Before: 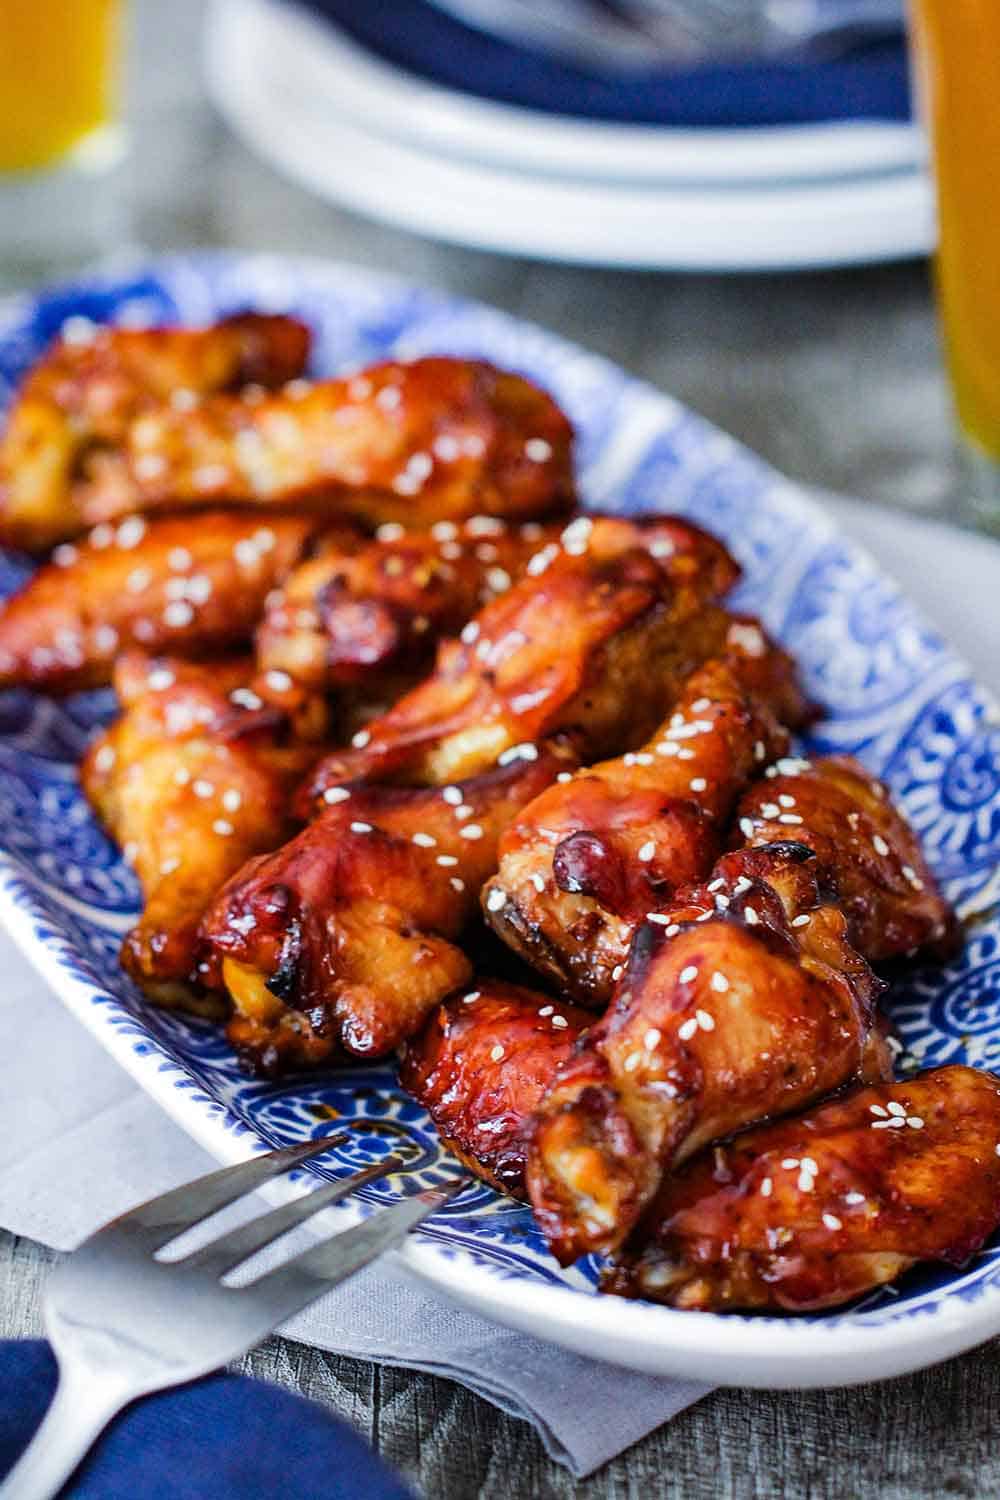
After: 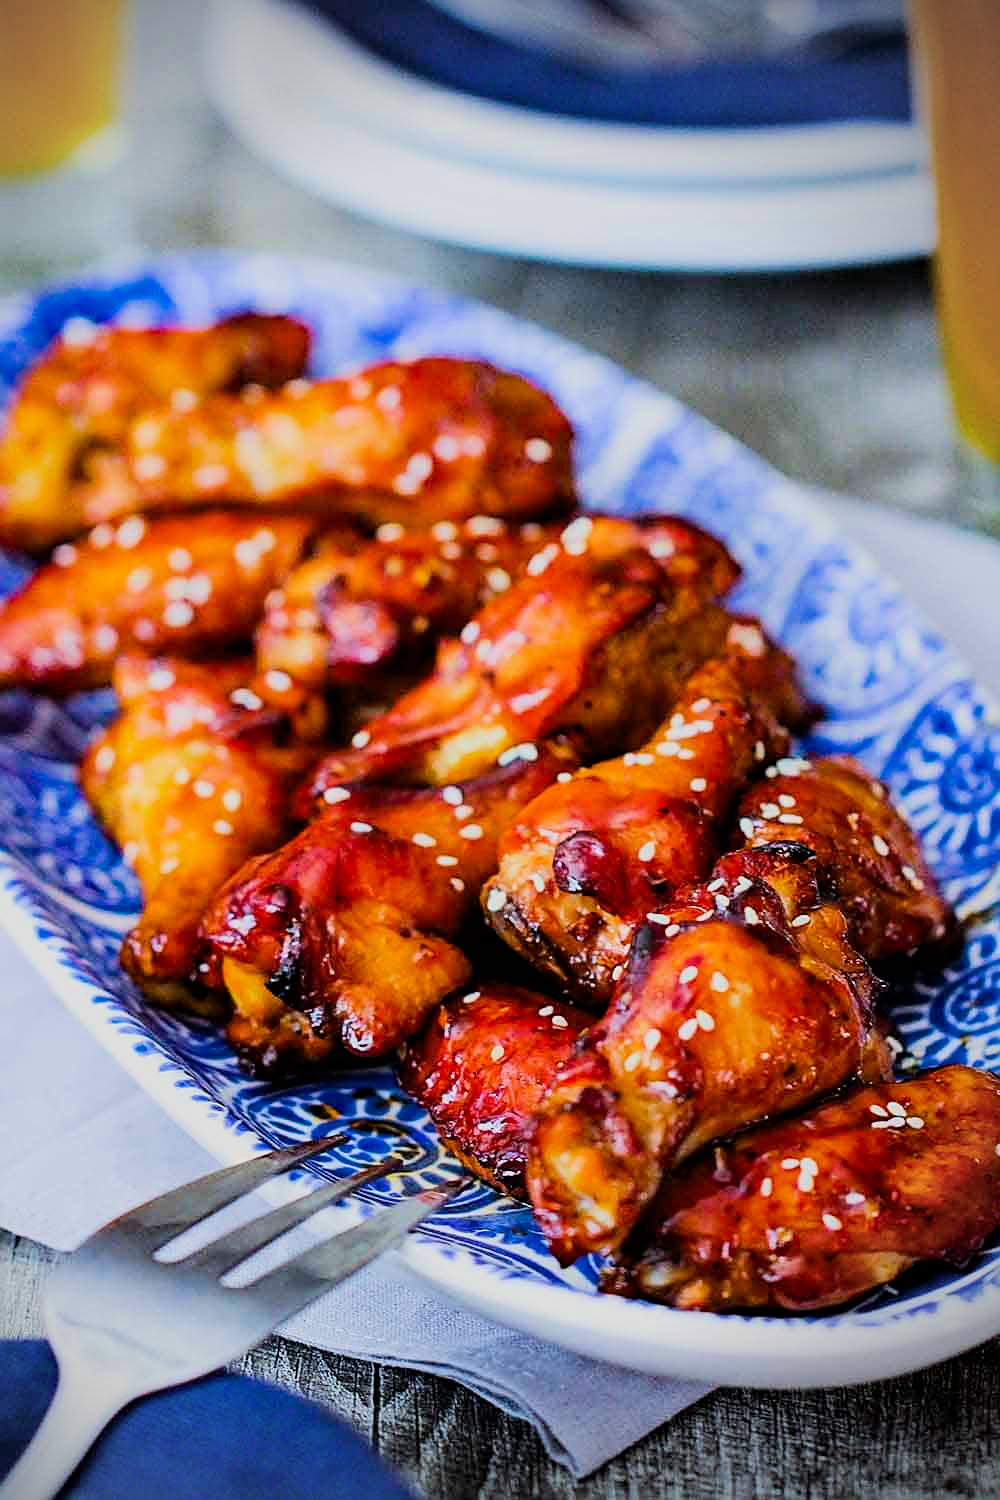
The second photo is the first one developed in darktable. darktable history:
filmic rgb: black relative exposure -7.1 EV, white relative exposure 5.36 EV, hardness 3.02, color science v6 (2022)
vignetting: brightness -0.698, center (-0.149, 0.018)
sharpen: on, module defaults
contrast brightness saturation: contrast 0.096, brightness 0.028, saturation 0.091
color balance rgb: highlights gain › luminance 14.564%, linear chroma grading › shadows 9.515%, linear chroma grading › highlights 10.923%, linear chroma grading › global chroma 14.376%, linear chroma grading › mid-tones 14.749%, perceptual saturation grading › global saturation -4.03%, perceptual brilliance grading › global brilliance 3.44%
